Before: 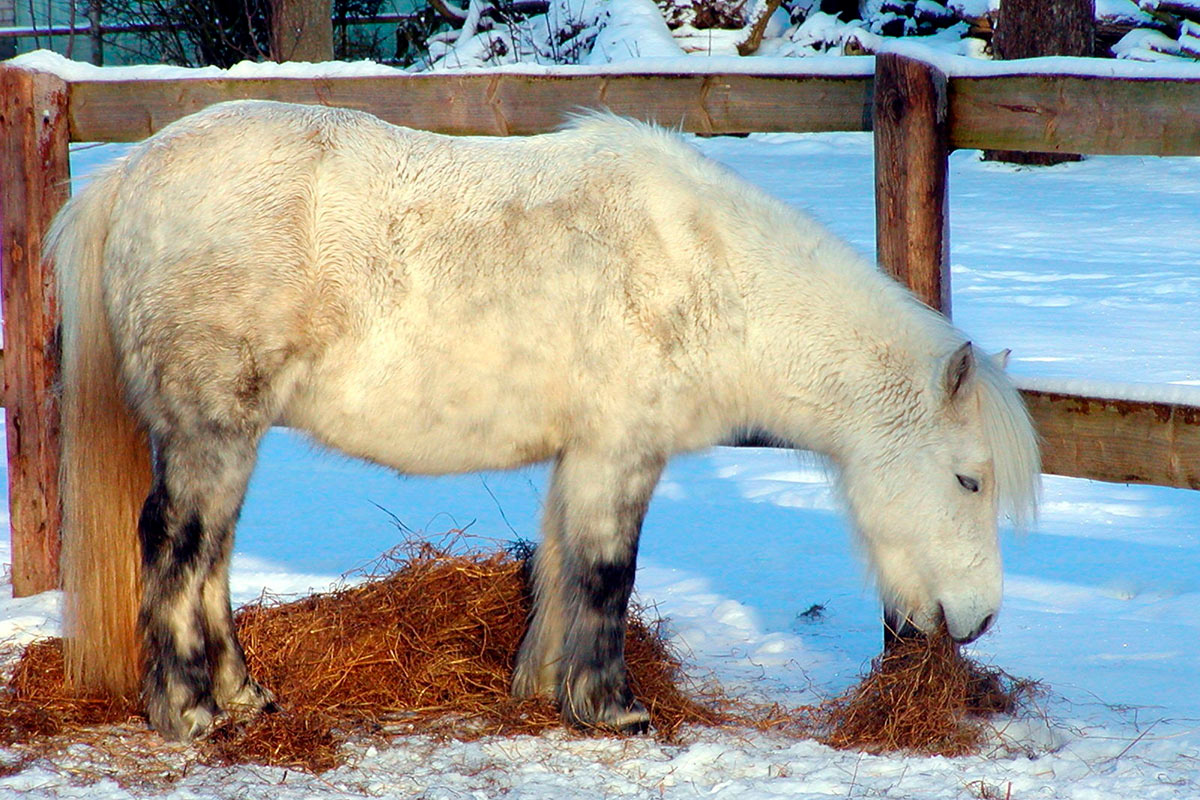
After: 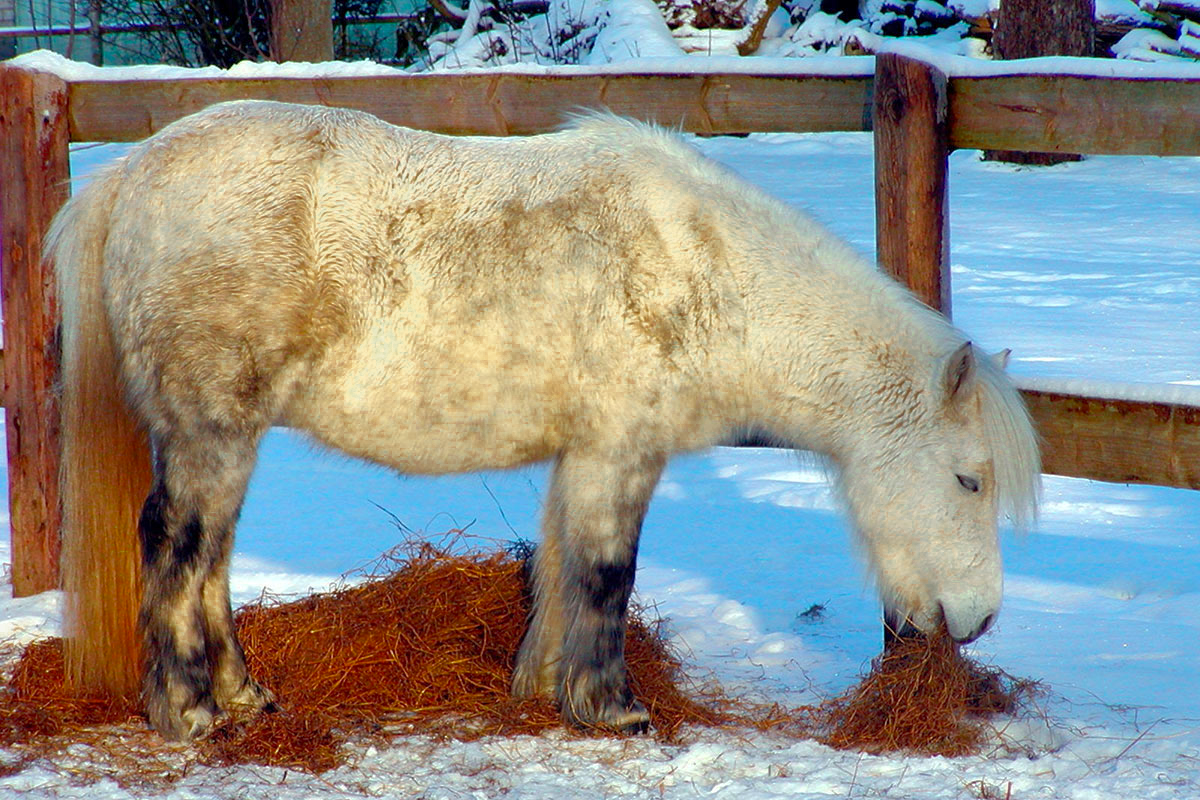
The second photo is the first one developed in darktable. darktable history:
shadows and highlights: on, module defaults
color zones: curves: ch0 [(0.11, 0.396) (0.195, 0.36) (0.25, 0.5) (0.303, 0.412) (0.357, 0.544) (0.75, 0.5) (0.967, 0.328)]; ch1 [(0, 0.468) (0.112, 0.512) (0.202, 0.6) (0.25, 0.5) (0.307, 0.352) (0.357, 0.544) (0.75, 0.5) (0.963, 0.524)]
